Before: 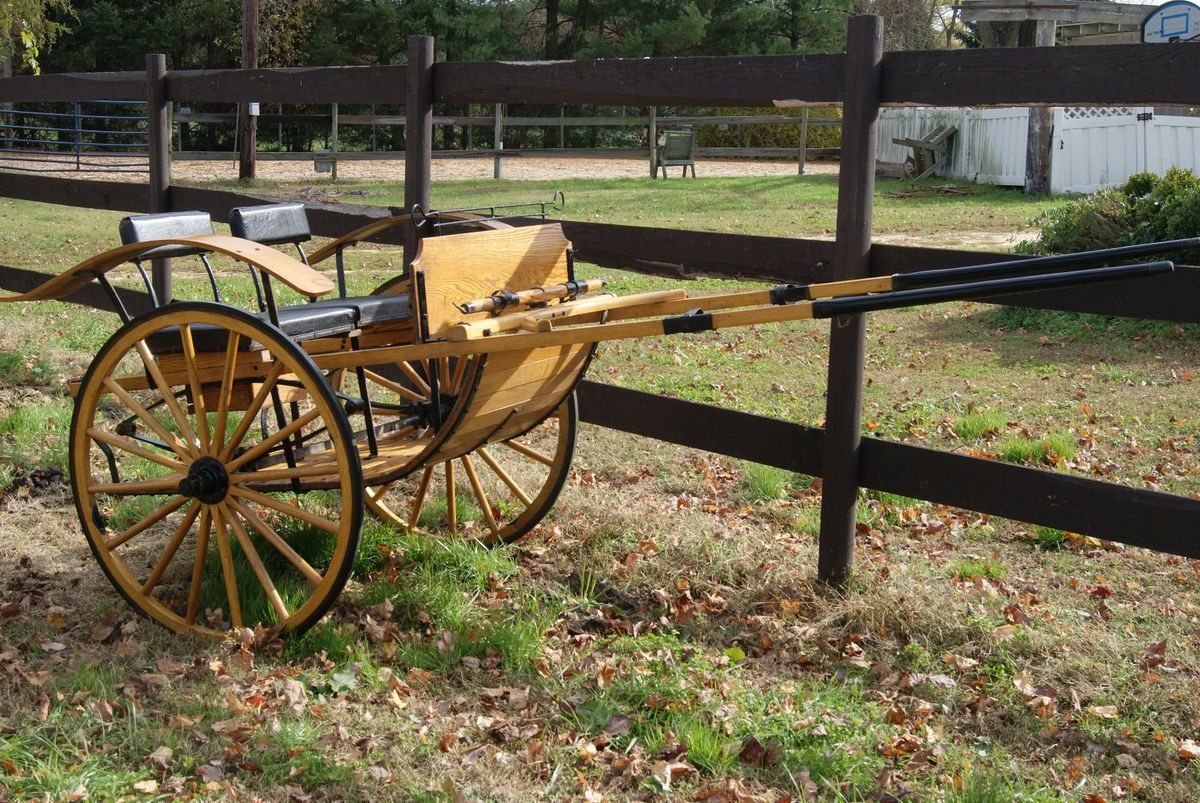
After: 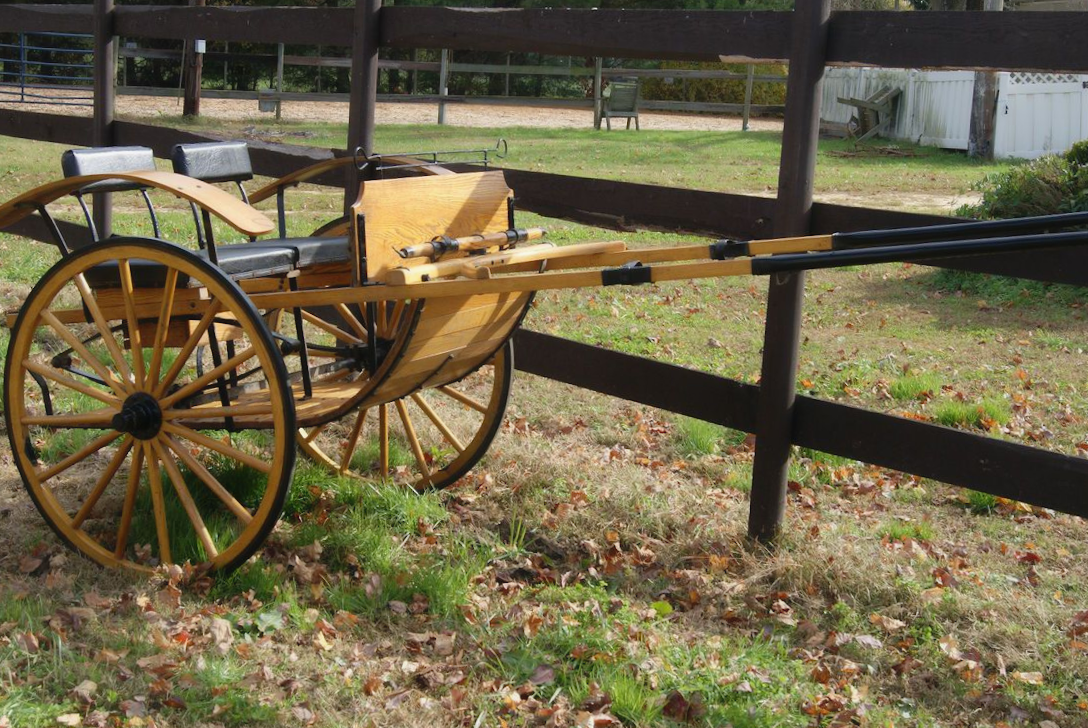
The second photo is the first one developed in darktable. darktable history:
crop and rotate: angle -1.96°, left 3.097%, top 4.154%, right 1.586%, bottom 0.529%
contrast equalizer: octaves 7, y [[0.502, 0.505, 0.512, 0.529, 0.564, 0.588], [0.5 ×6], [0.502, 0.505, 0.512, 0.529, 0.564, 0.588], [0, 0.001, 0.001, 0.004, 0.008, 0.011], [0, 0.001, 0.001, 0.004, 0.008, 0.011]], mix -1
